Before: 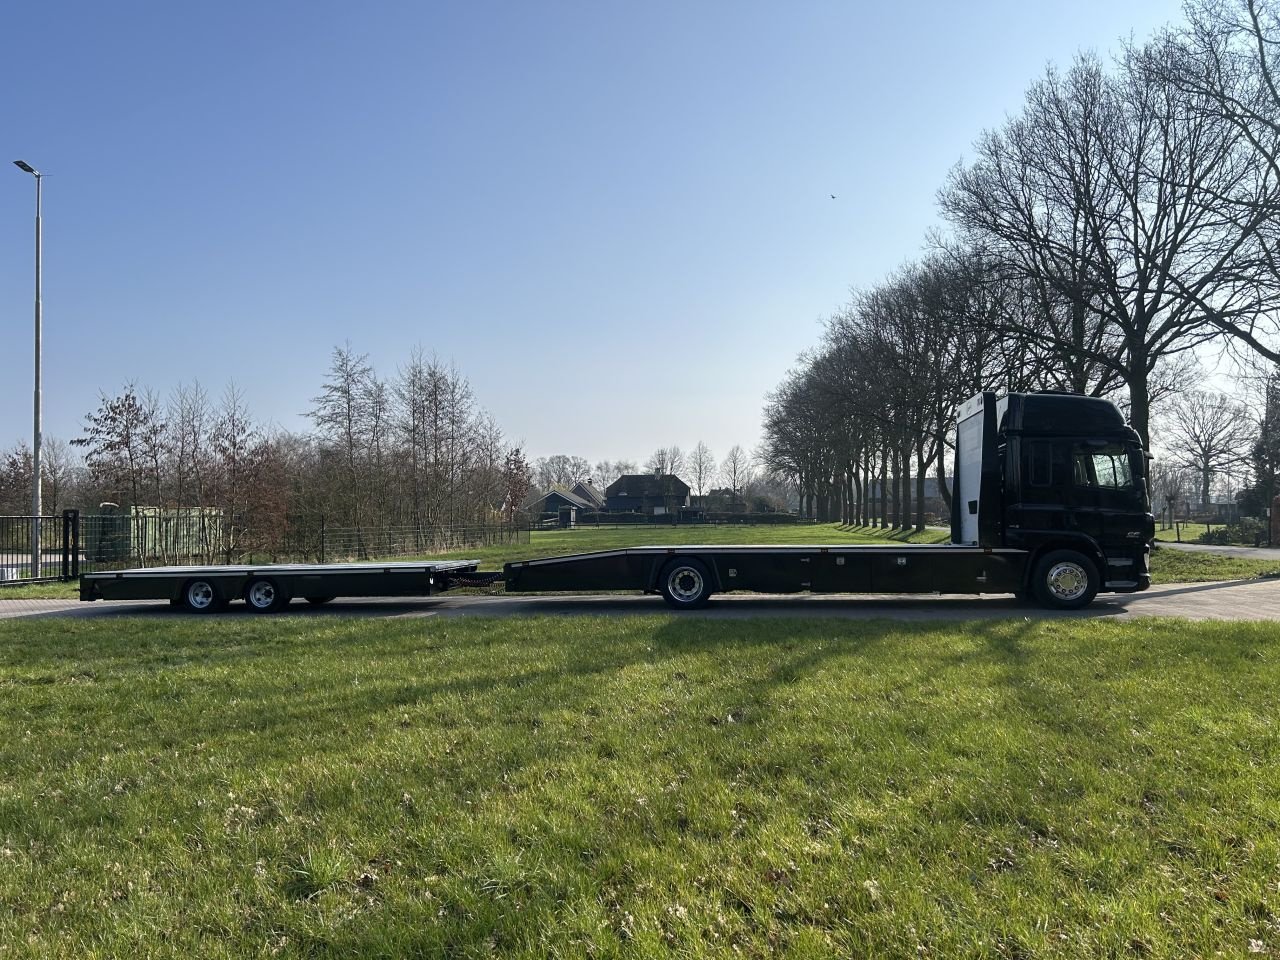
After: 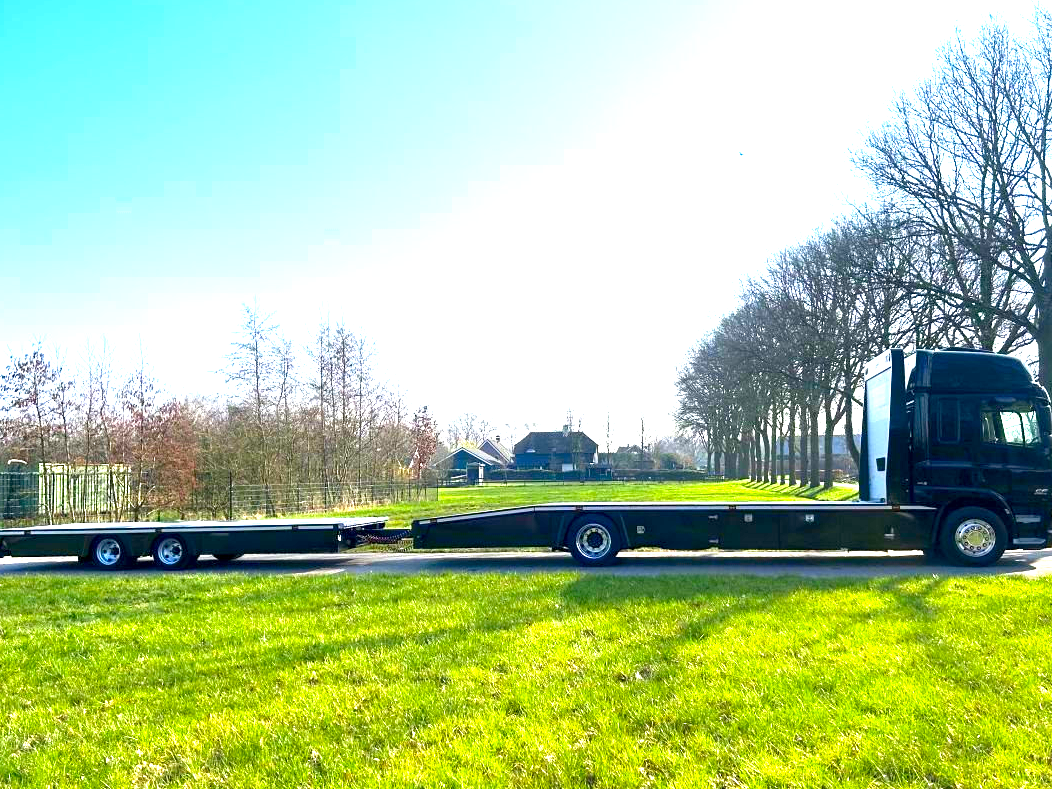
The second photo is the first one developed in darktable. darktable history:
crop and rotate: left 7.196%, top 4.574%, right 10.605%, bottom 13.178%
color correction: saturation 1.8
exposure: black level correction 0.001, exposure 2 EV, compensate highlight preservation false
